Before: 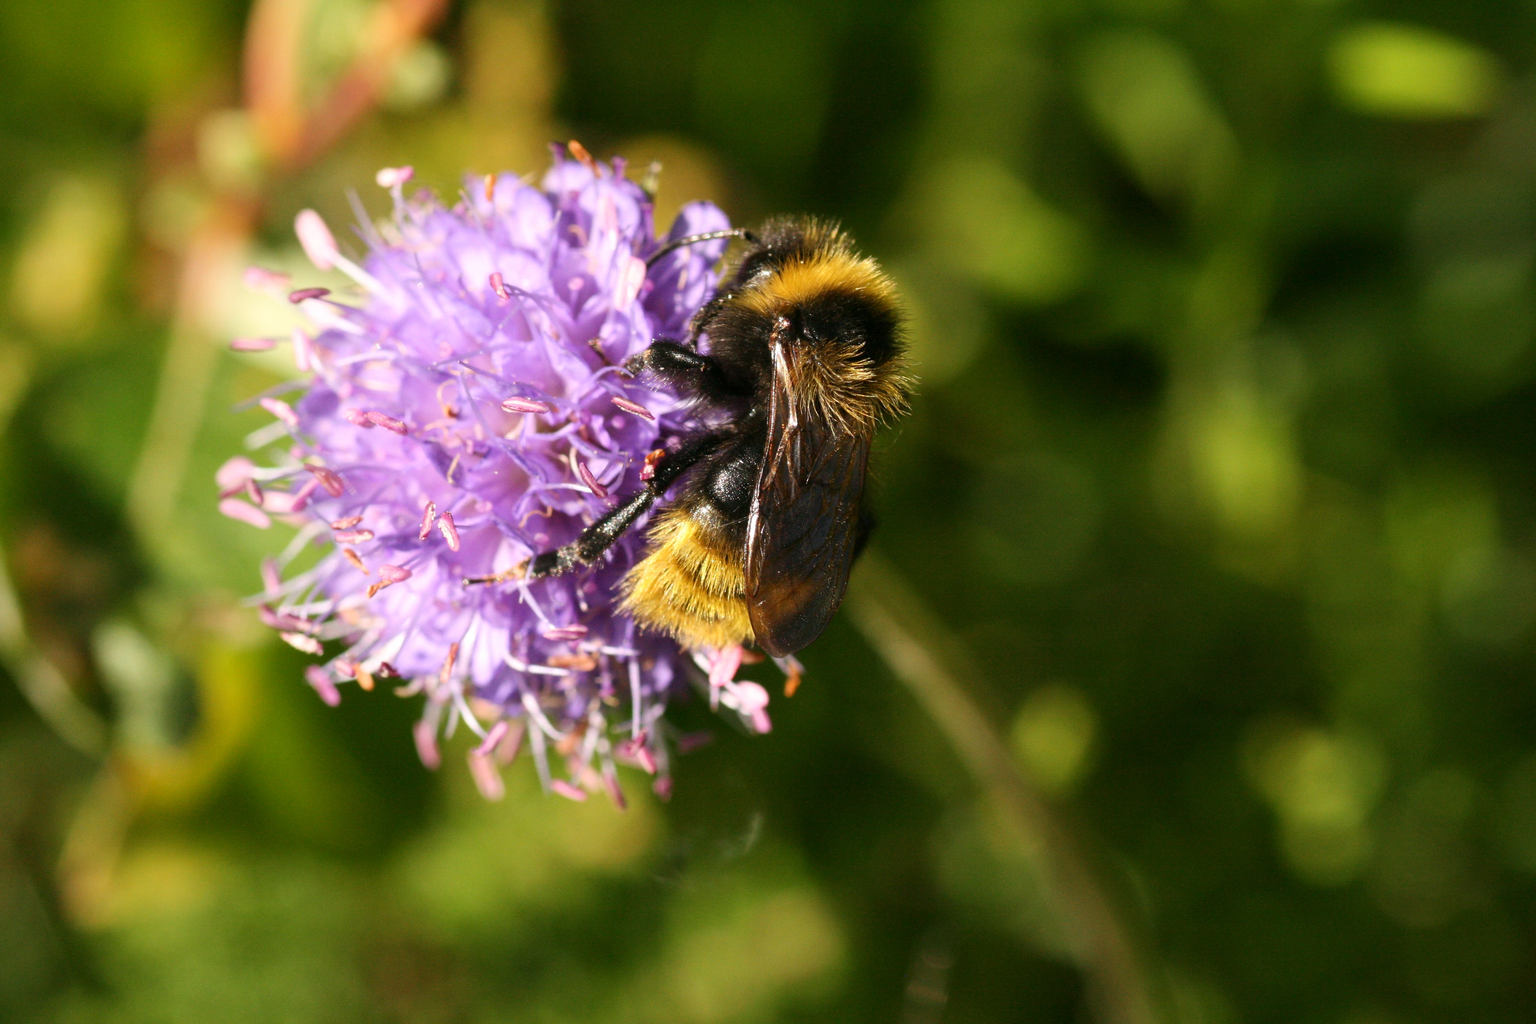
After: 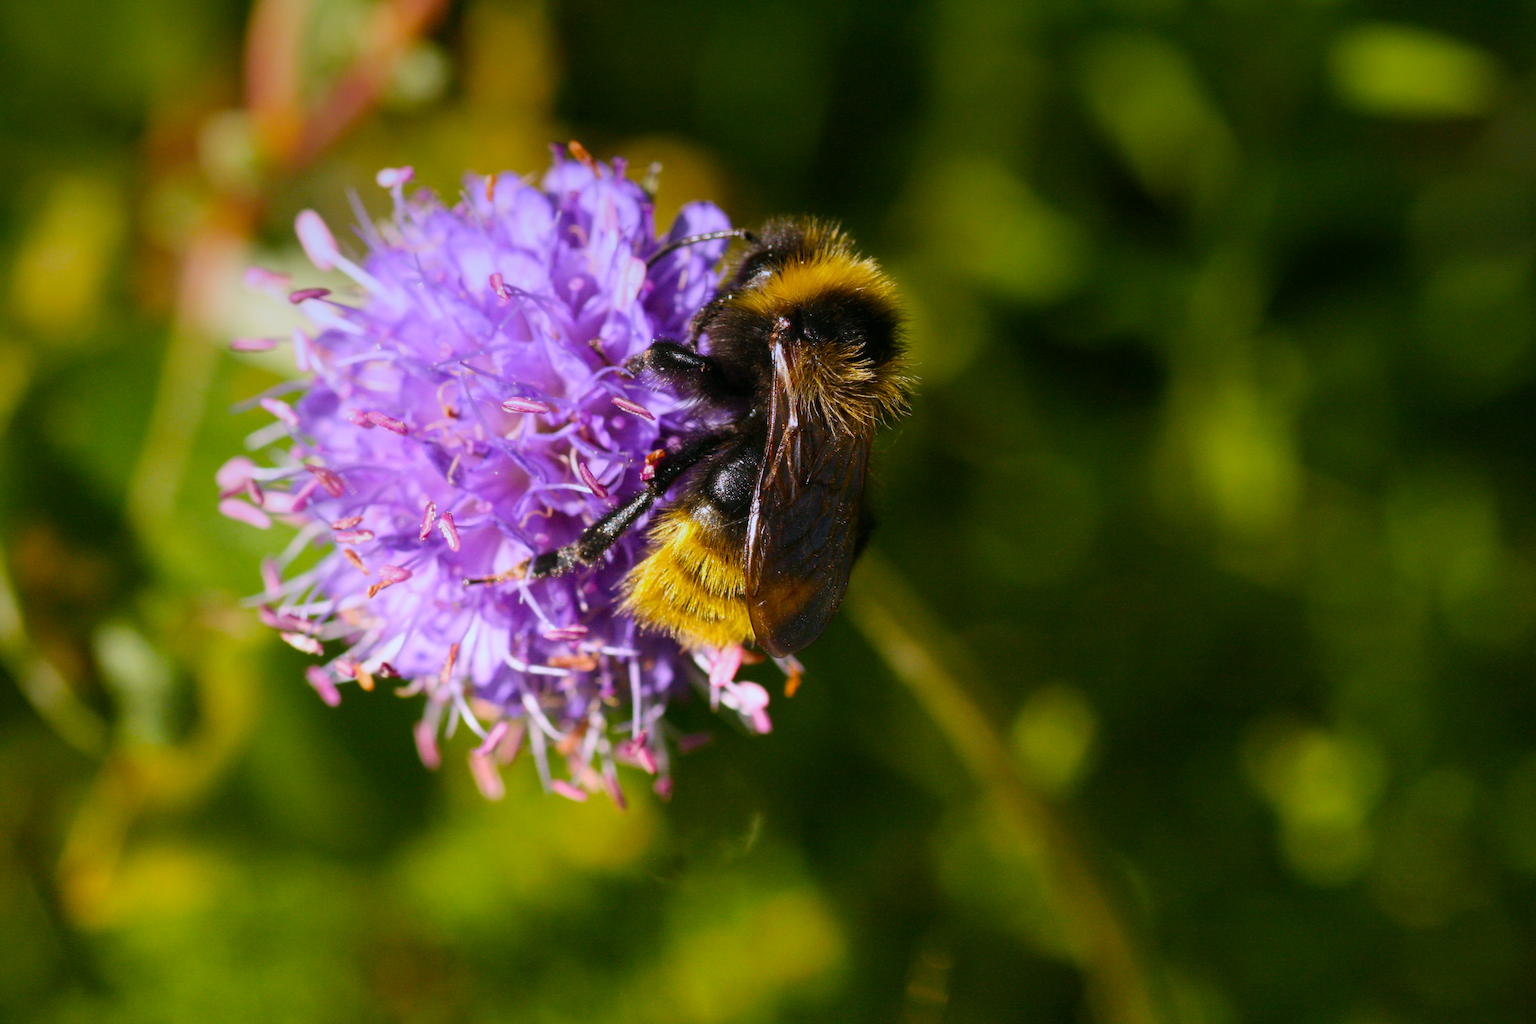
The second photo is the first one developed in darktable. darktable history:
white balance: red 0.986, blue 1.01
graduated density: hue 238.83°, saturation 50%
color balance rgb: perceptual saturation grading › global saturation 25%, global vibrance 20%
